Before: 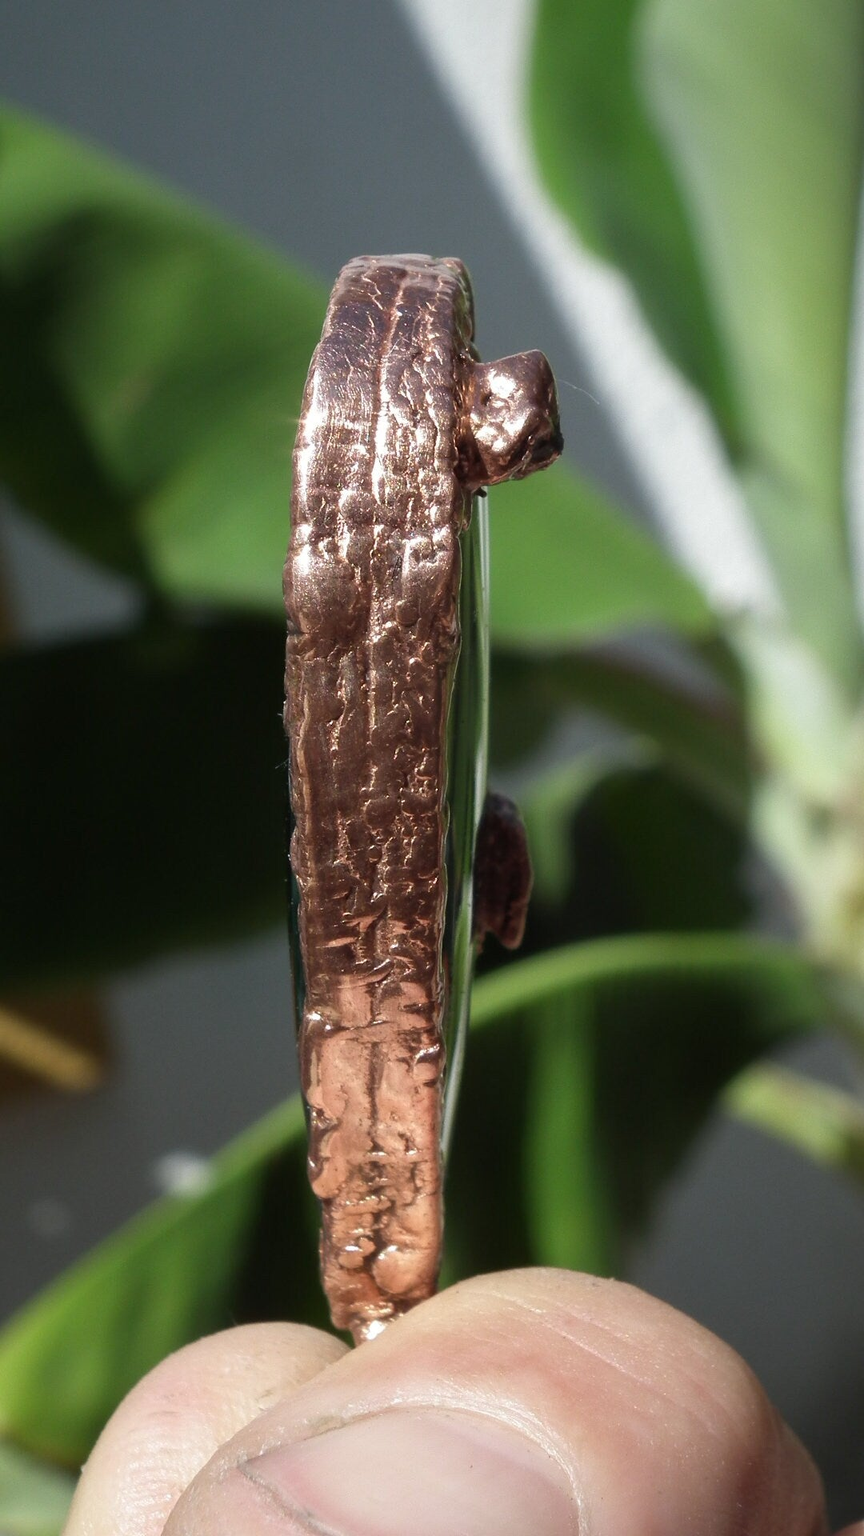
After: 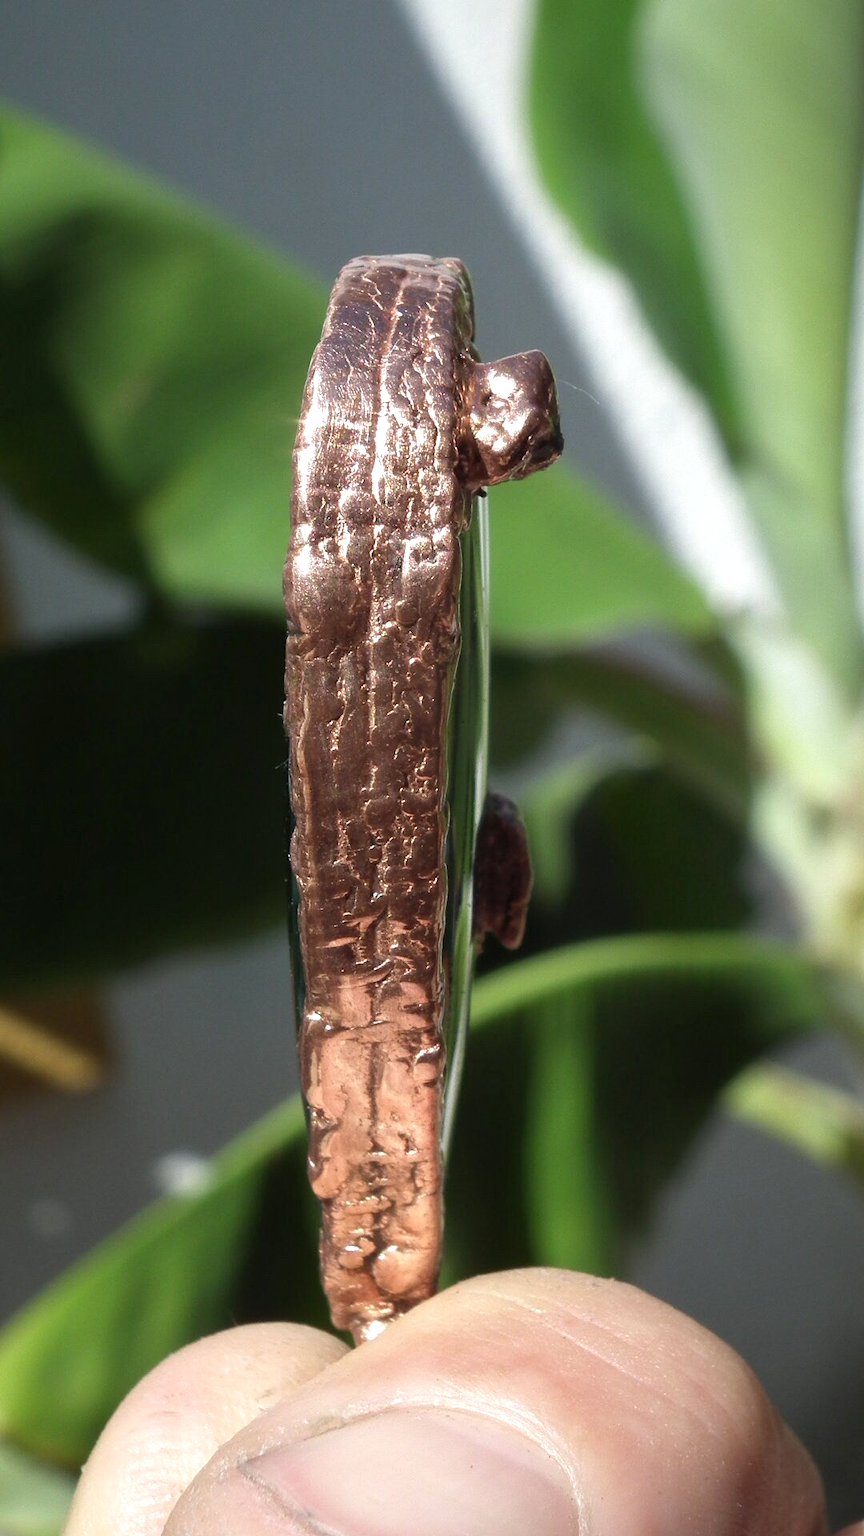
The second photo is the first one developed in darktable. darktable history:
levels: mode automatic
exposure: exposure 0.3 EV, compensate highlight preservation false
